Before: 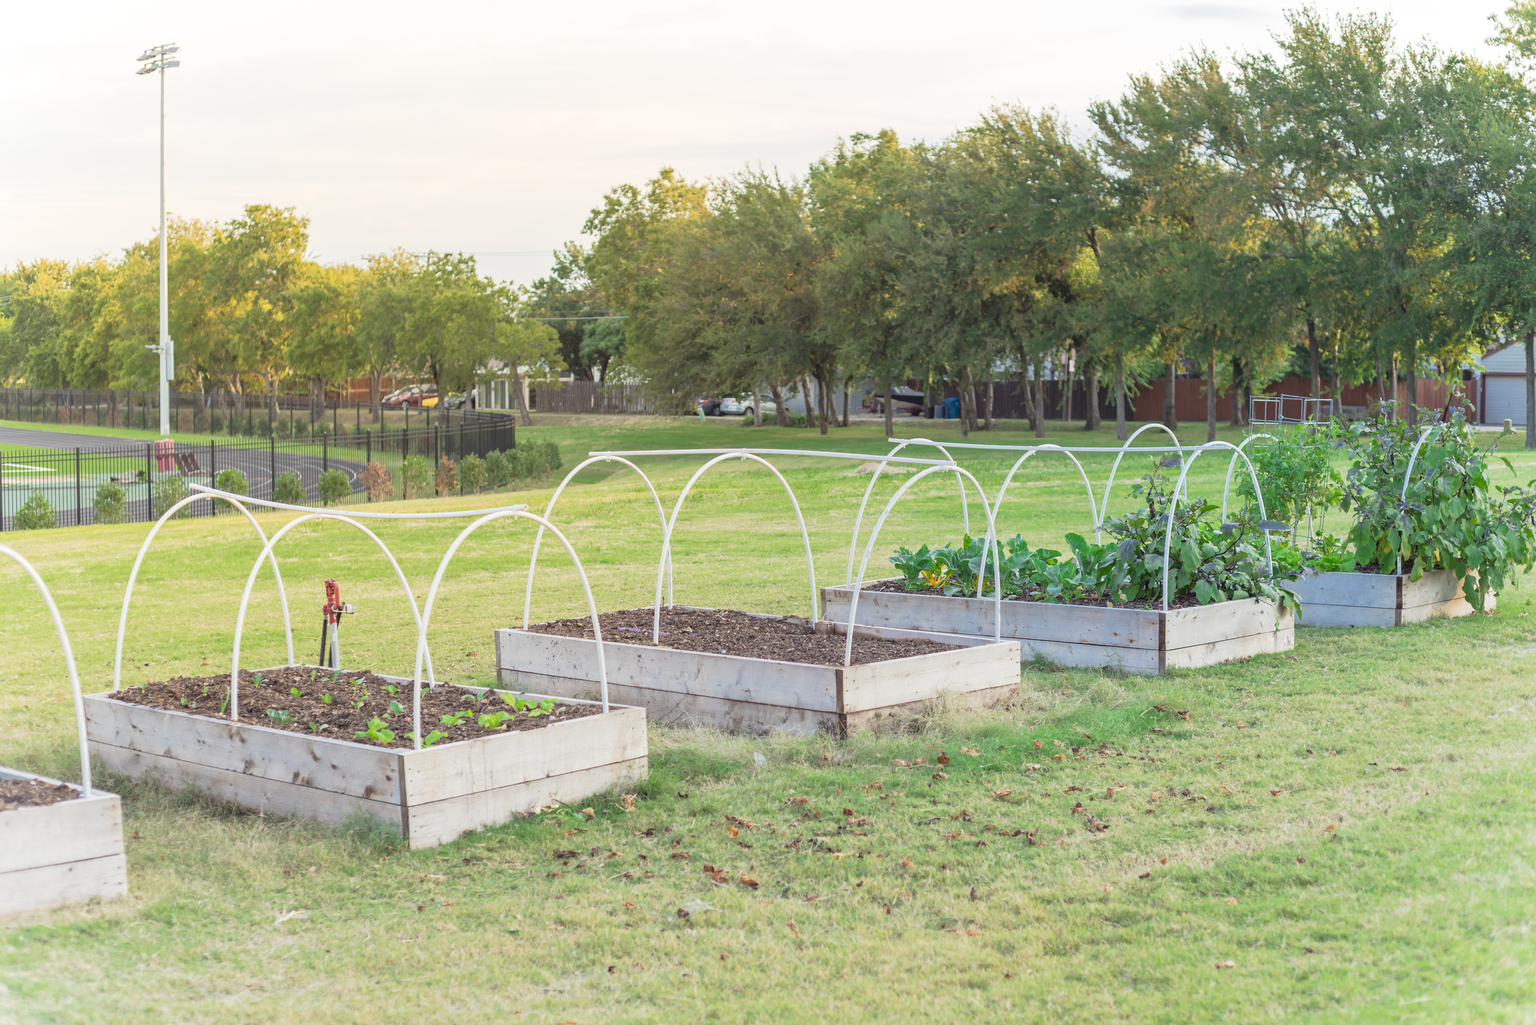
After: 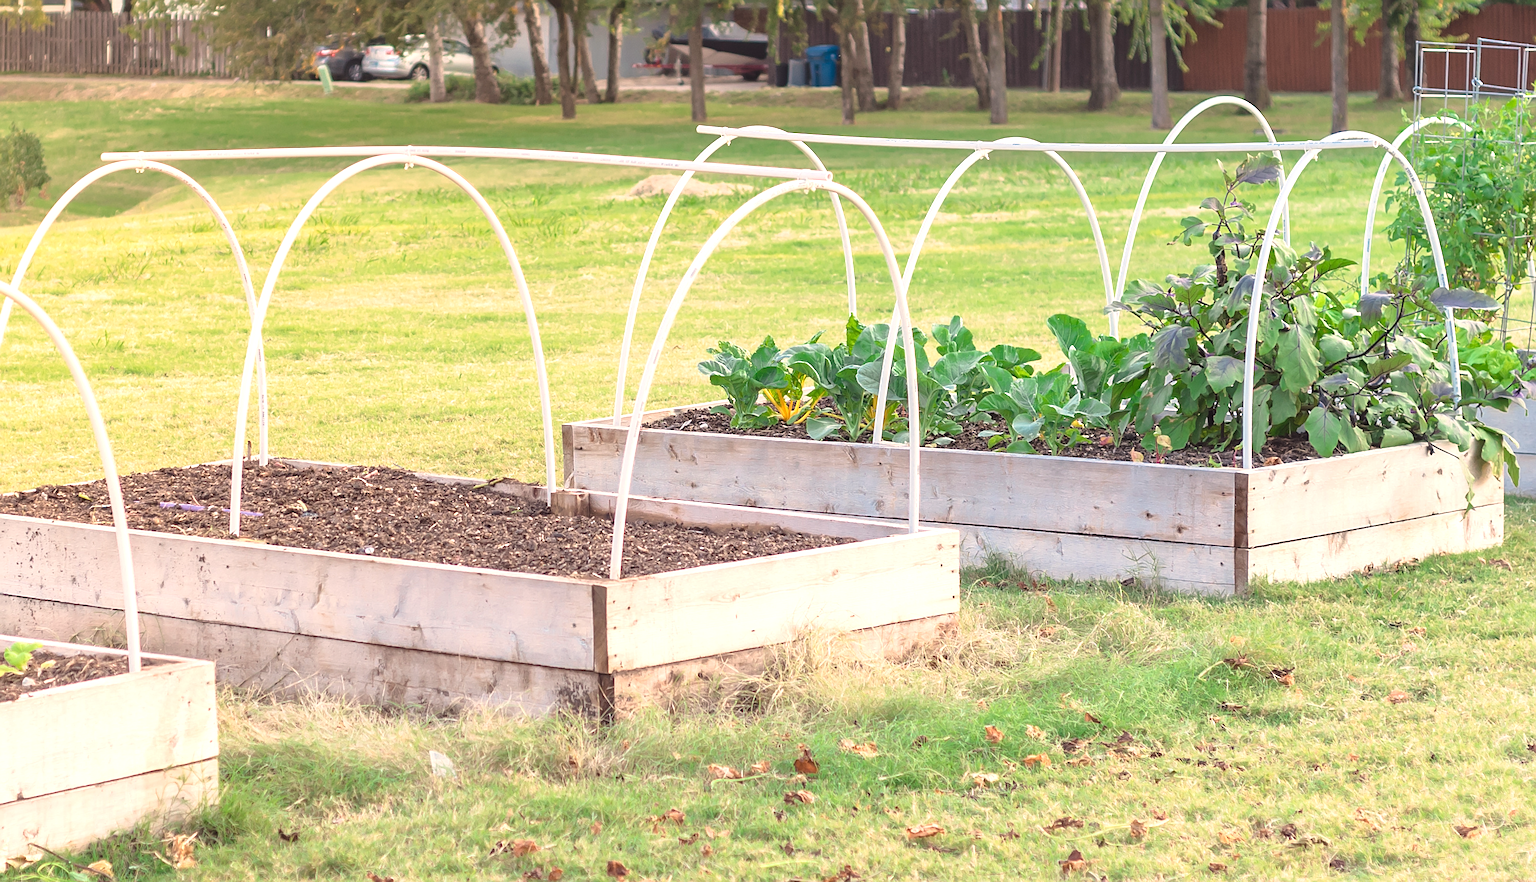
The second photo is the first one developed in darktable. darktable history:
exposure: black level correction 0, exposure 0.5 EV, compensate exposure bias true, compensate highlight preservation false
white balance: red 1.127, blue 0.943
sharpen: on, module defaults
crop: left 35.03%, top 36.625%, right 14.663%, bottom 20.057%
